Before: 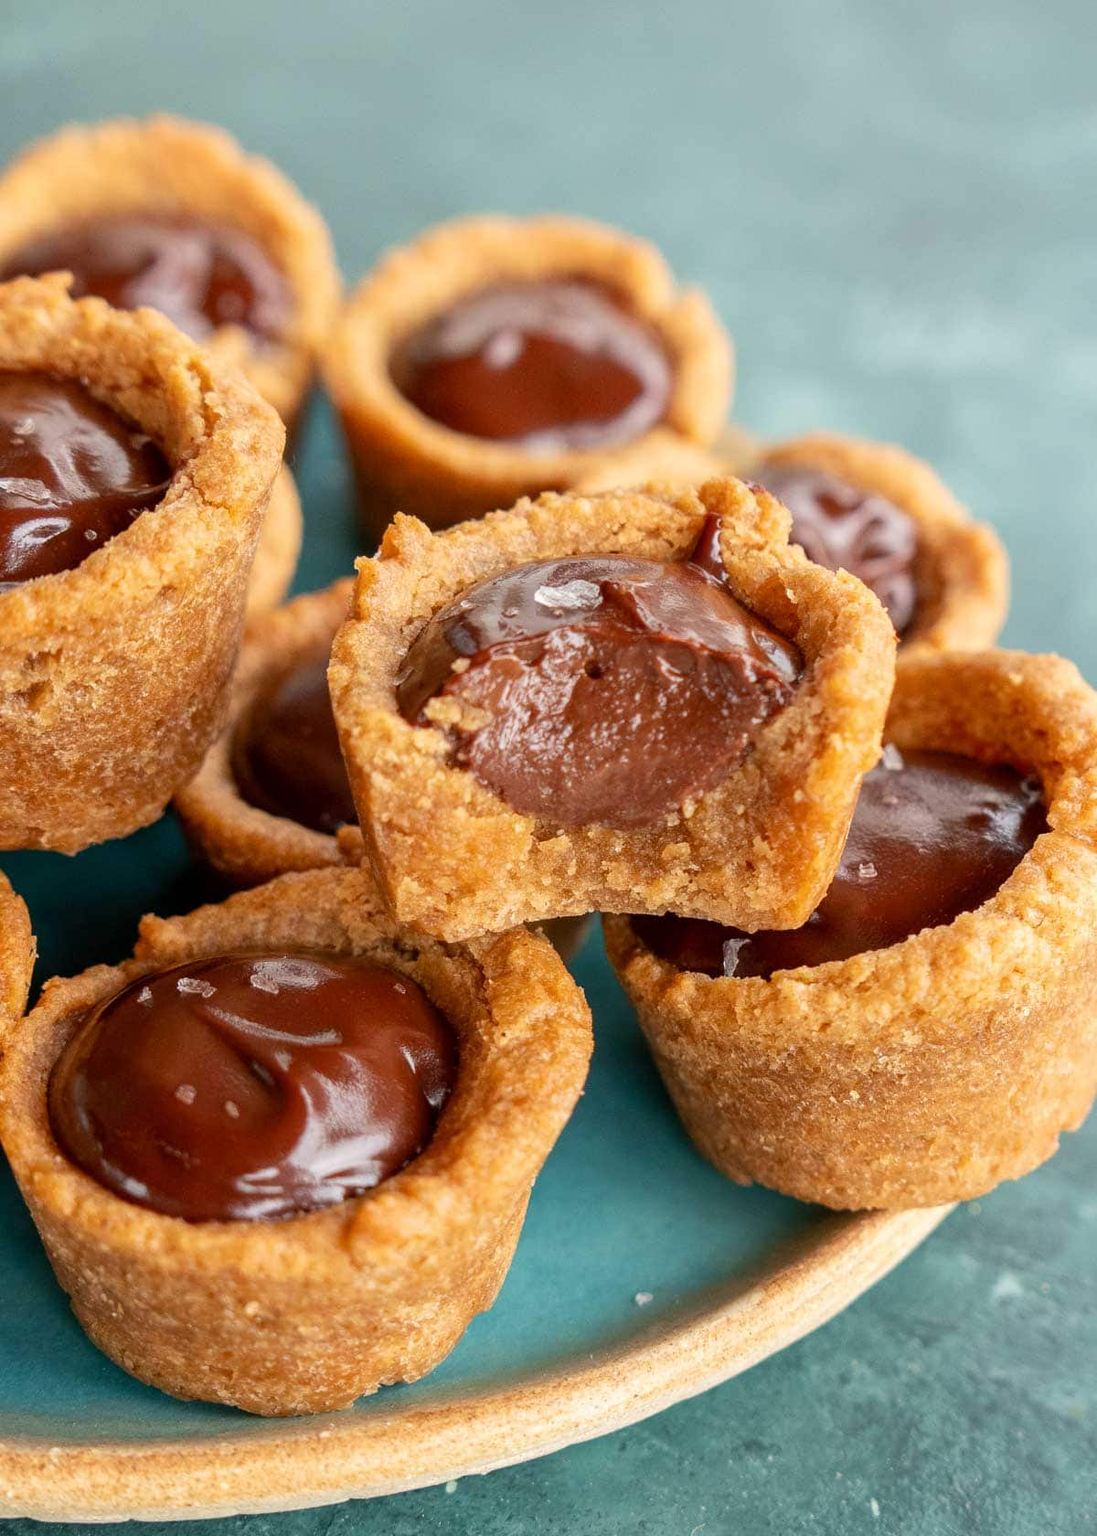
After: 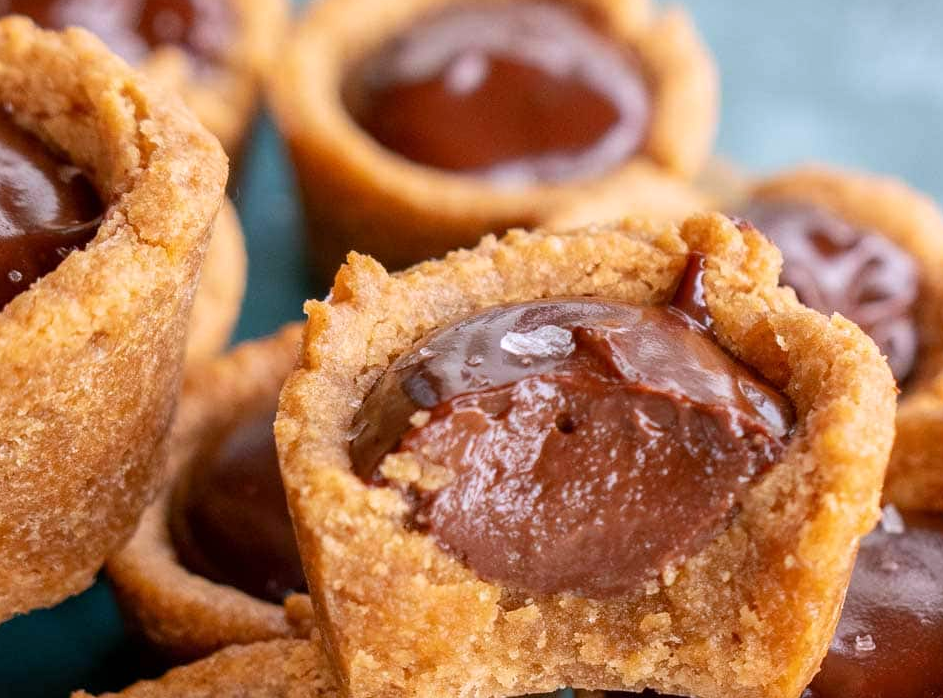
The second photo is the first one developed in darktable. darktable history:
crop: left 7.036%, top 18.398%, right 14.379%, bottom 40.043%
white balance: red 1.004, blue 1.096
